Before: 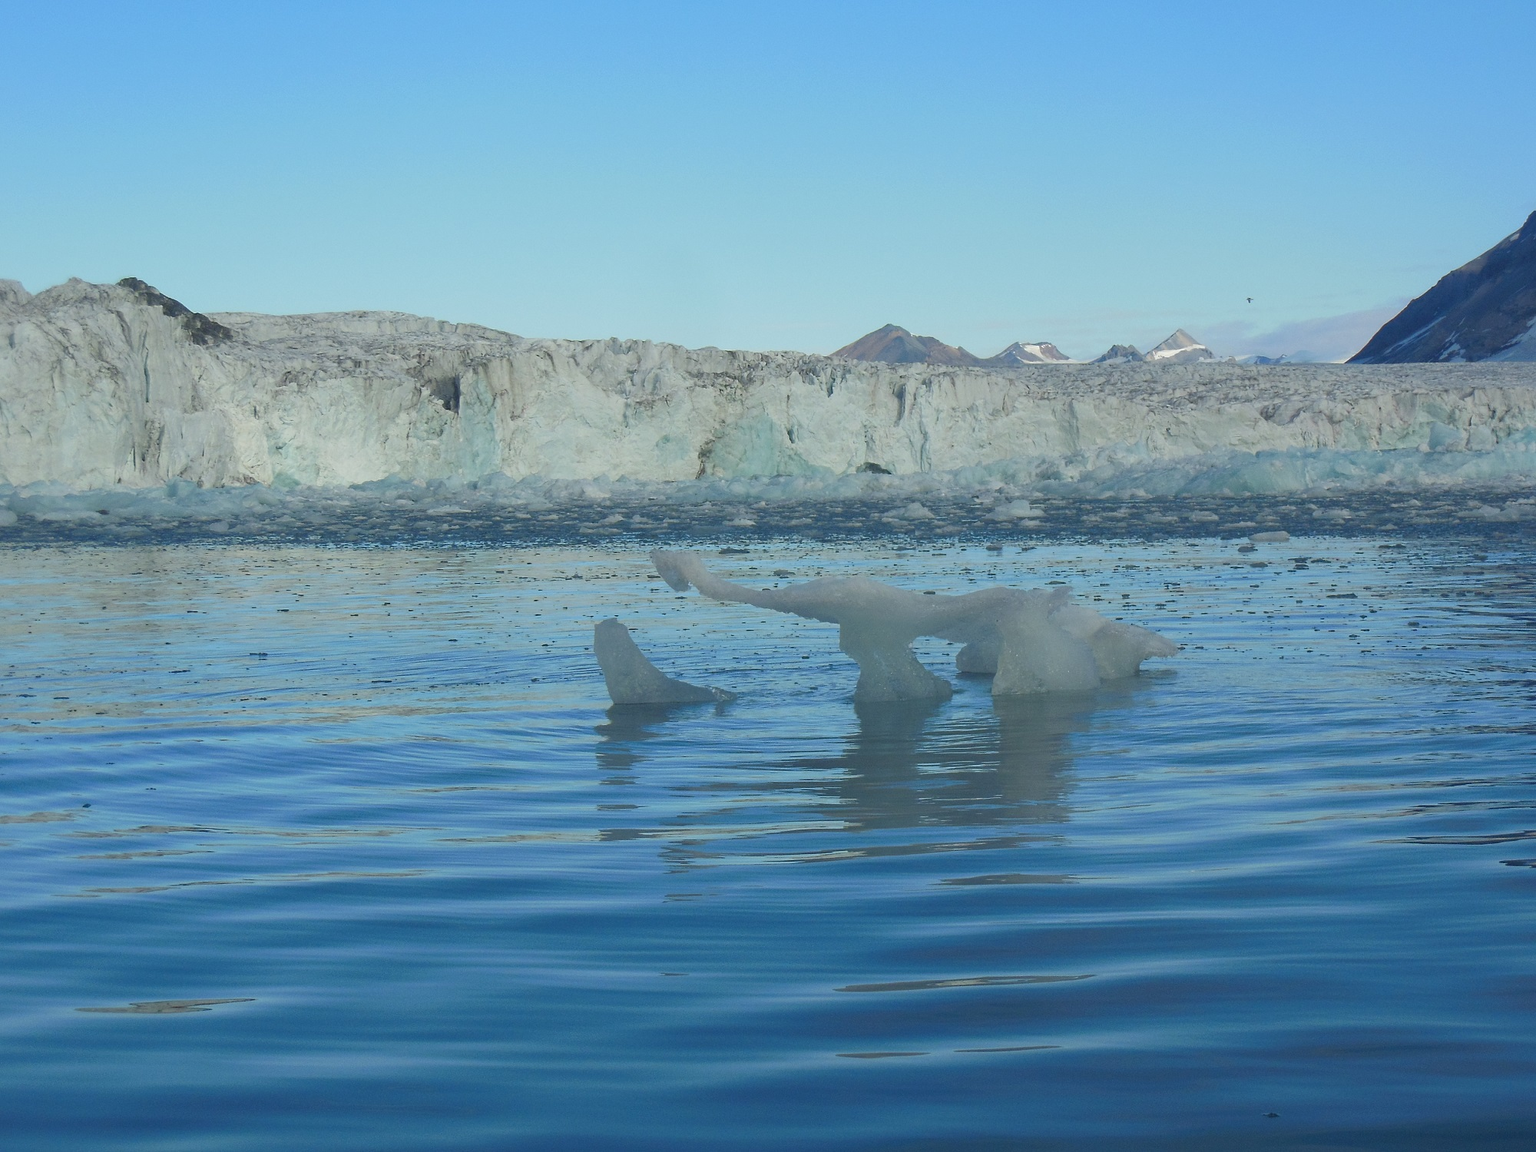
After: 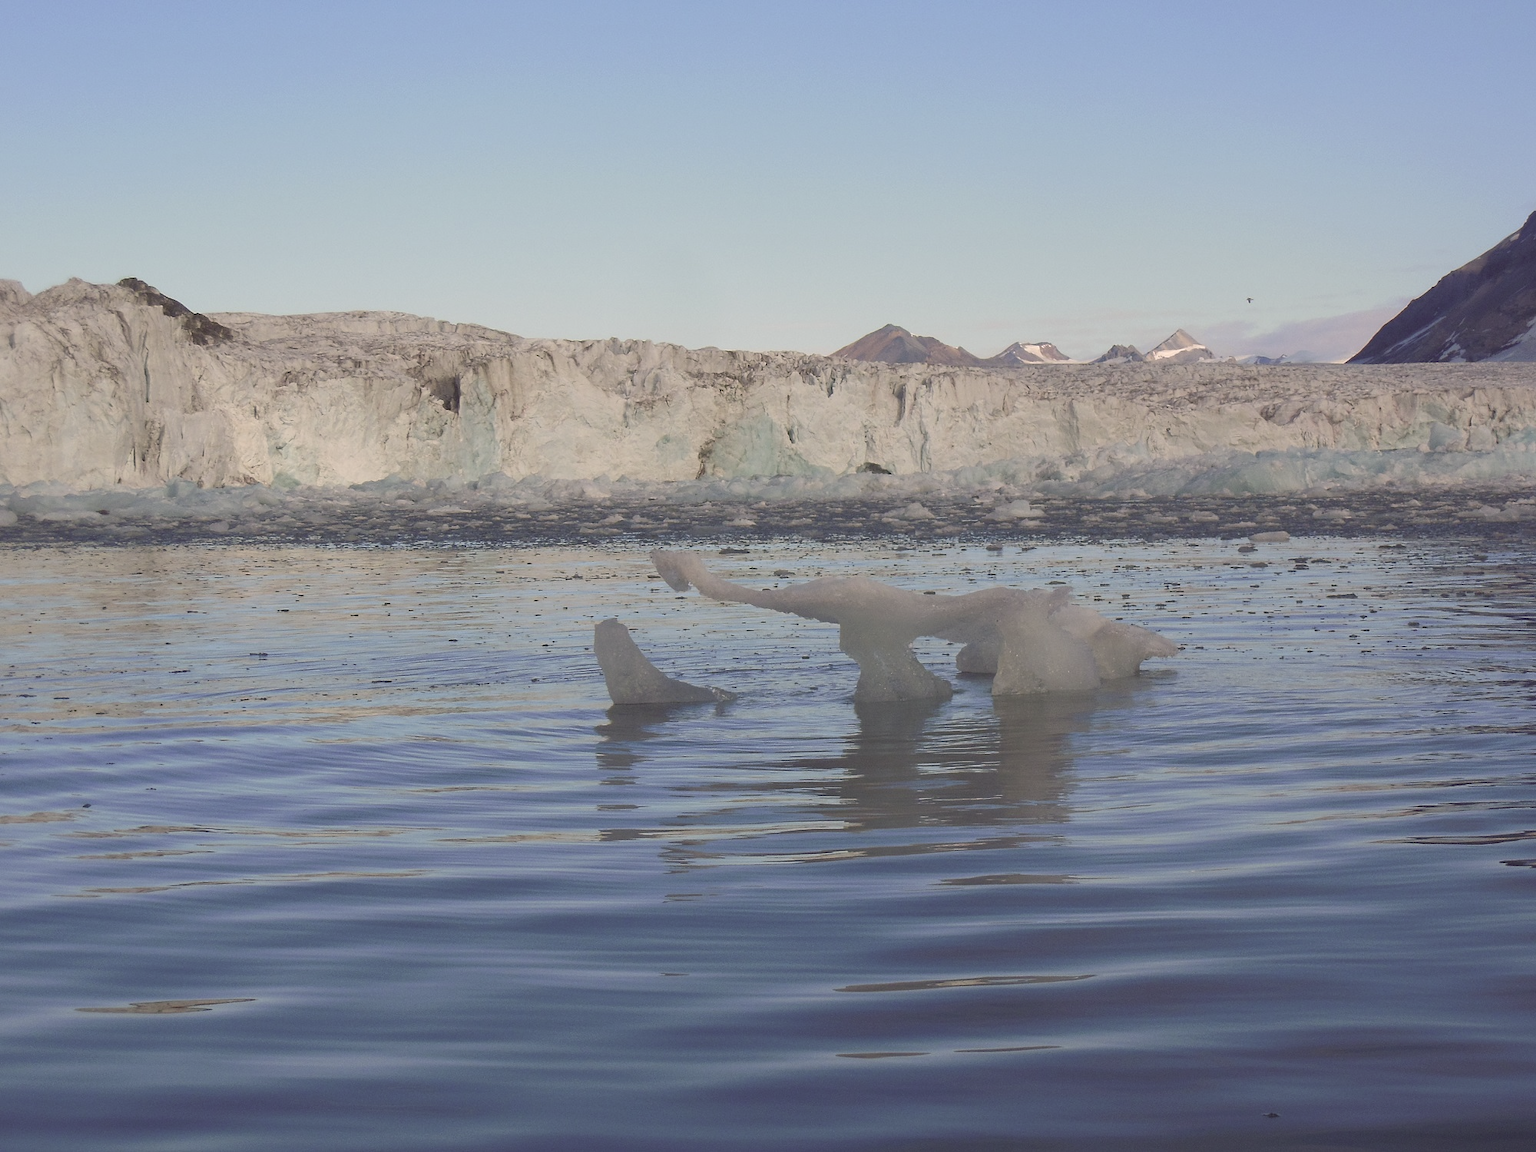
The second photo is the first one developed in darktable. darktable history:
color correction: highlights a* 10.19, highlights b* 9.75, shadows a* 7.99, shadows b* 8.5, saturation 0.811
